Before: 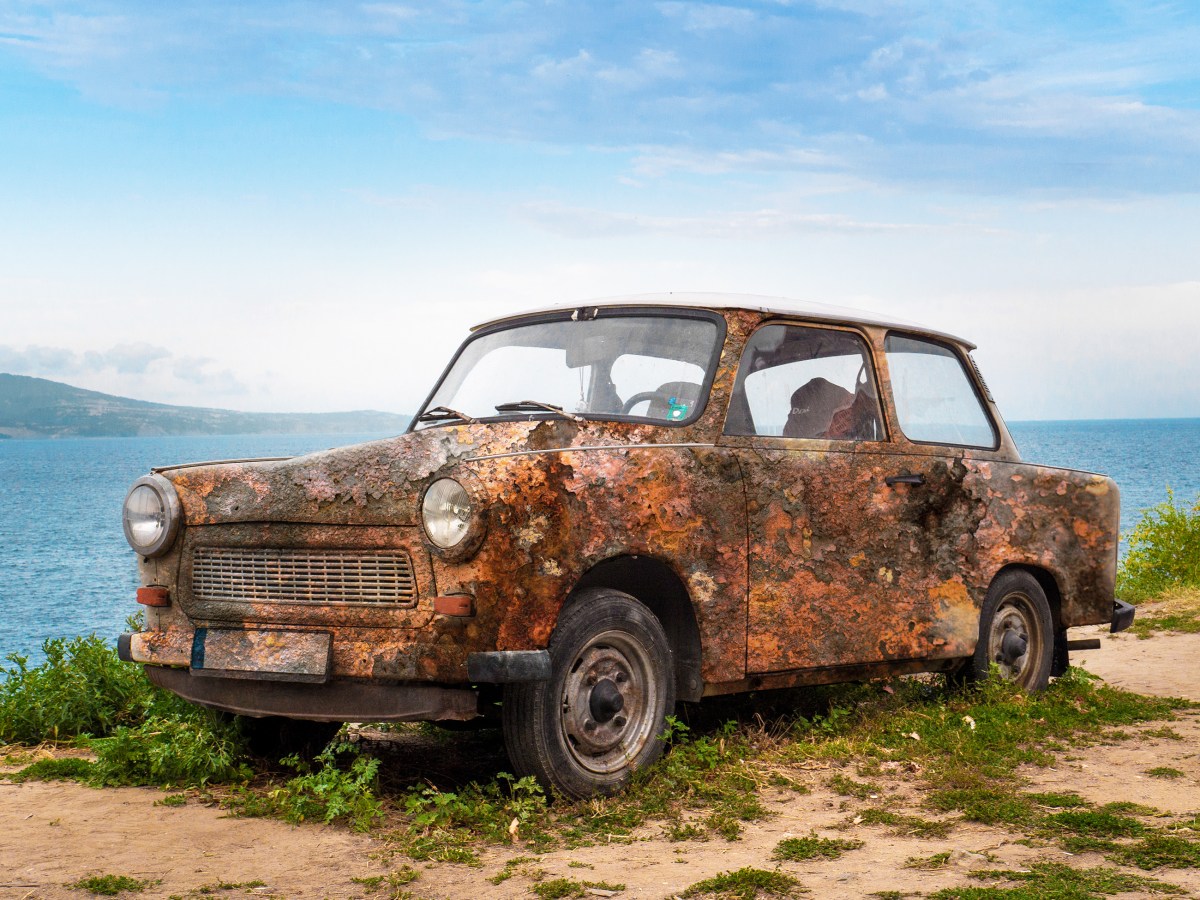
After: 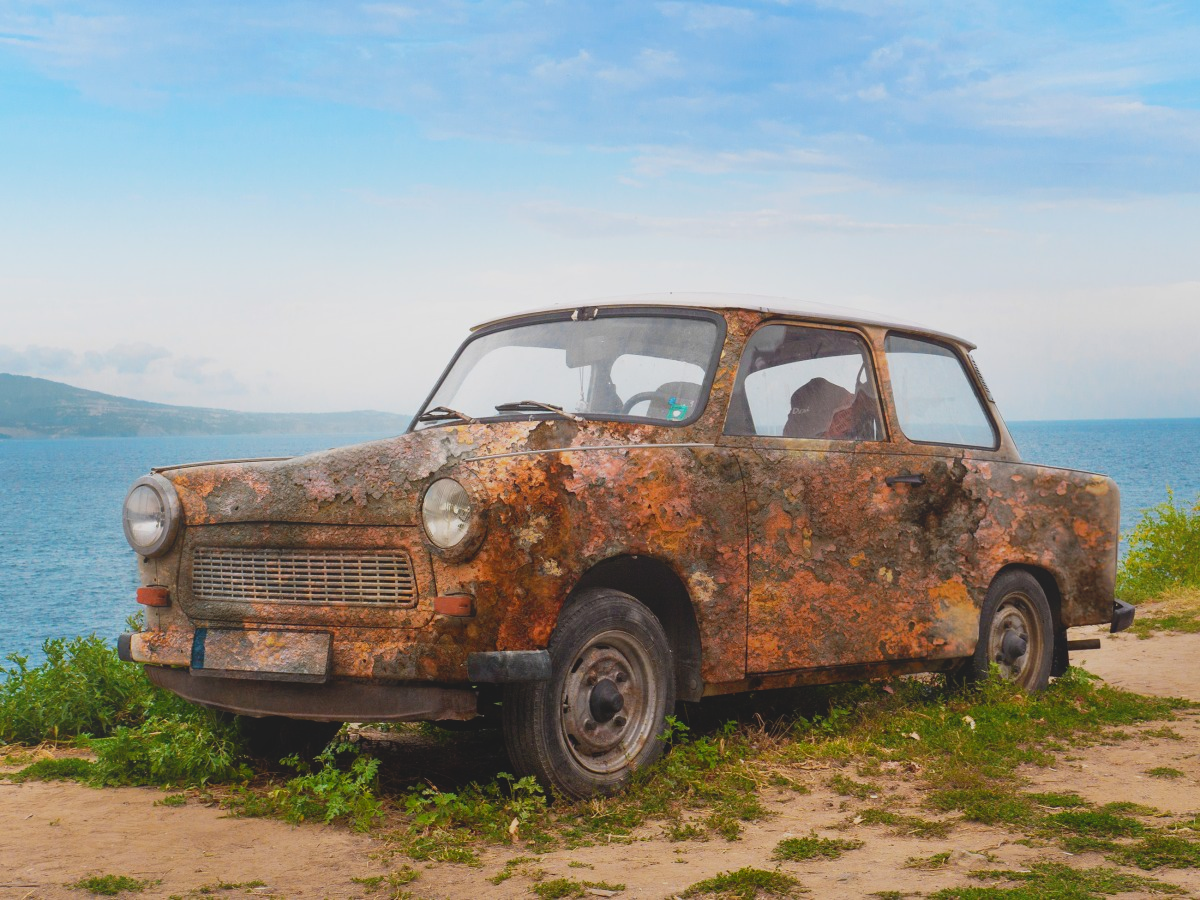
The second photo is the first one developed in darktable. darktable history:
exposure: black level correction 0.002, exposure -0.1 EV, compensate highlight preservation false
local contrast: detail 70%
